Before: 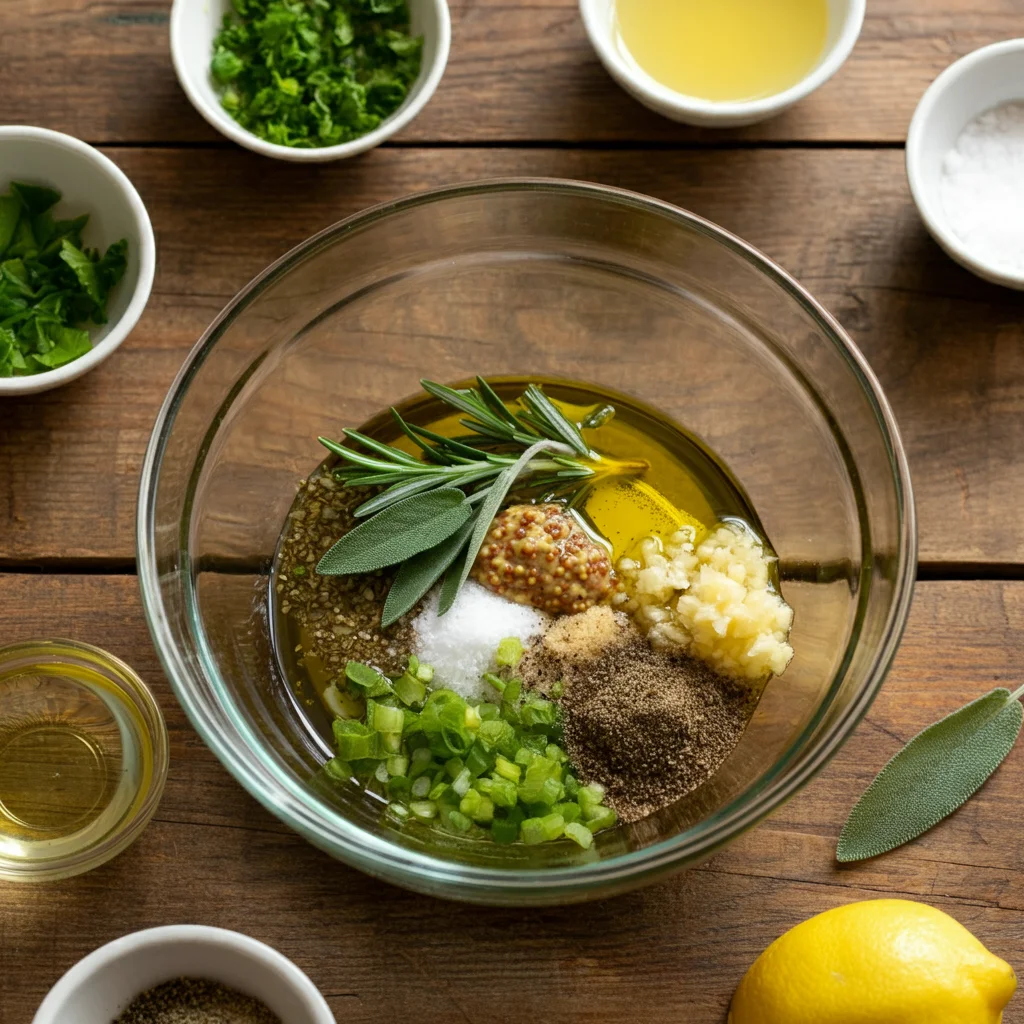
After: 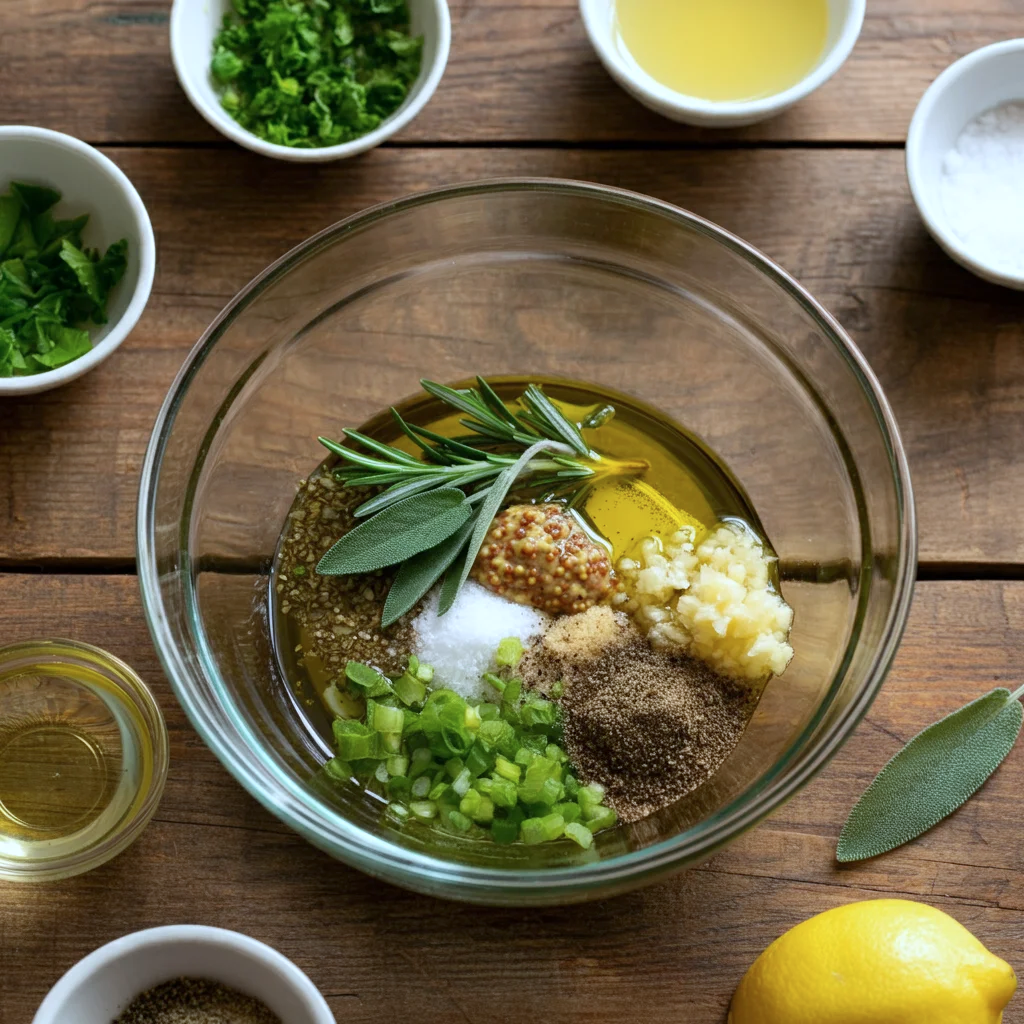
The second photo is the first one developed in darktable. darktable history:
color calibration: gray › normalize channels true, x 0.37, y 0.382, temperature 4309.74 K, gamut compression 0.024
